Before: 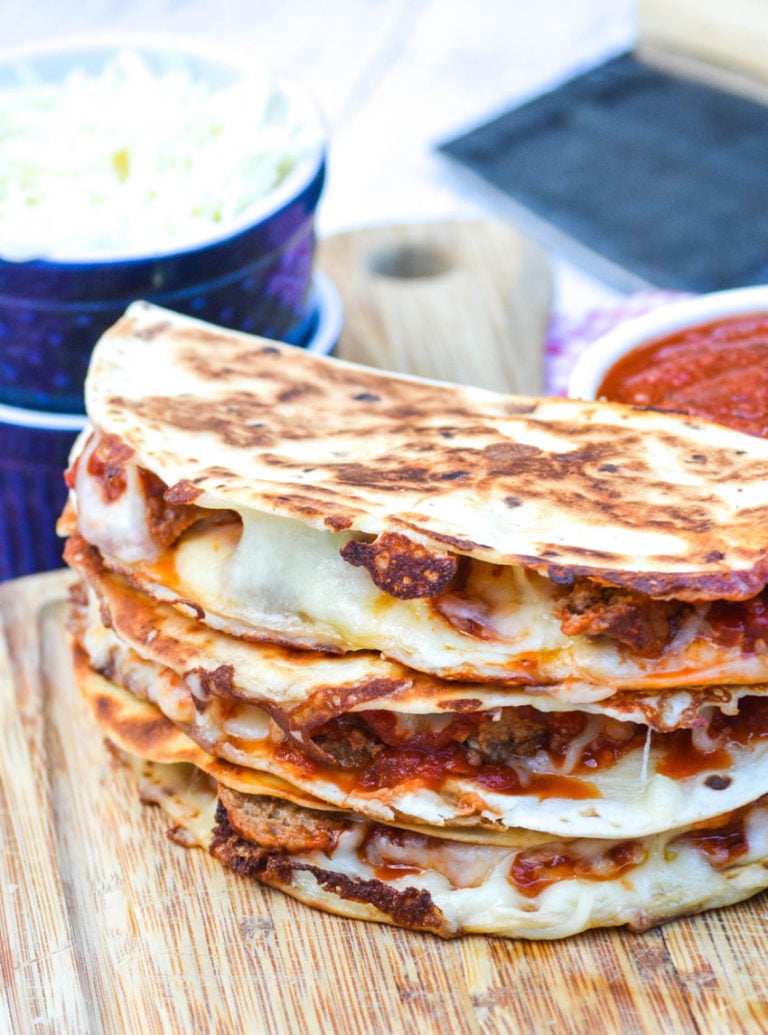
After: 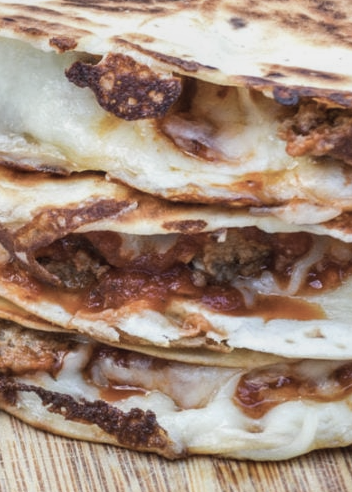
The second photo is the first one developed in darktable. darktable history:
crop: left 35.936%, top 46.298%, right 18.124%, bottom 6.112%
local contrast: detail 150%
contrast brightness saturation: contrast -0.242, saturation -0.448
